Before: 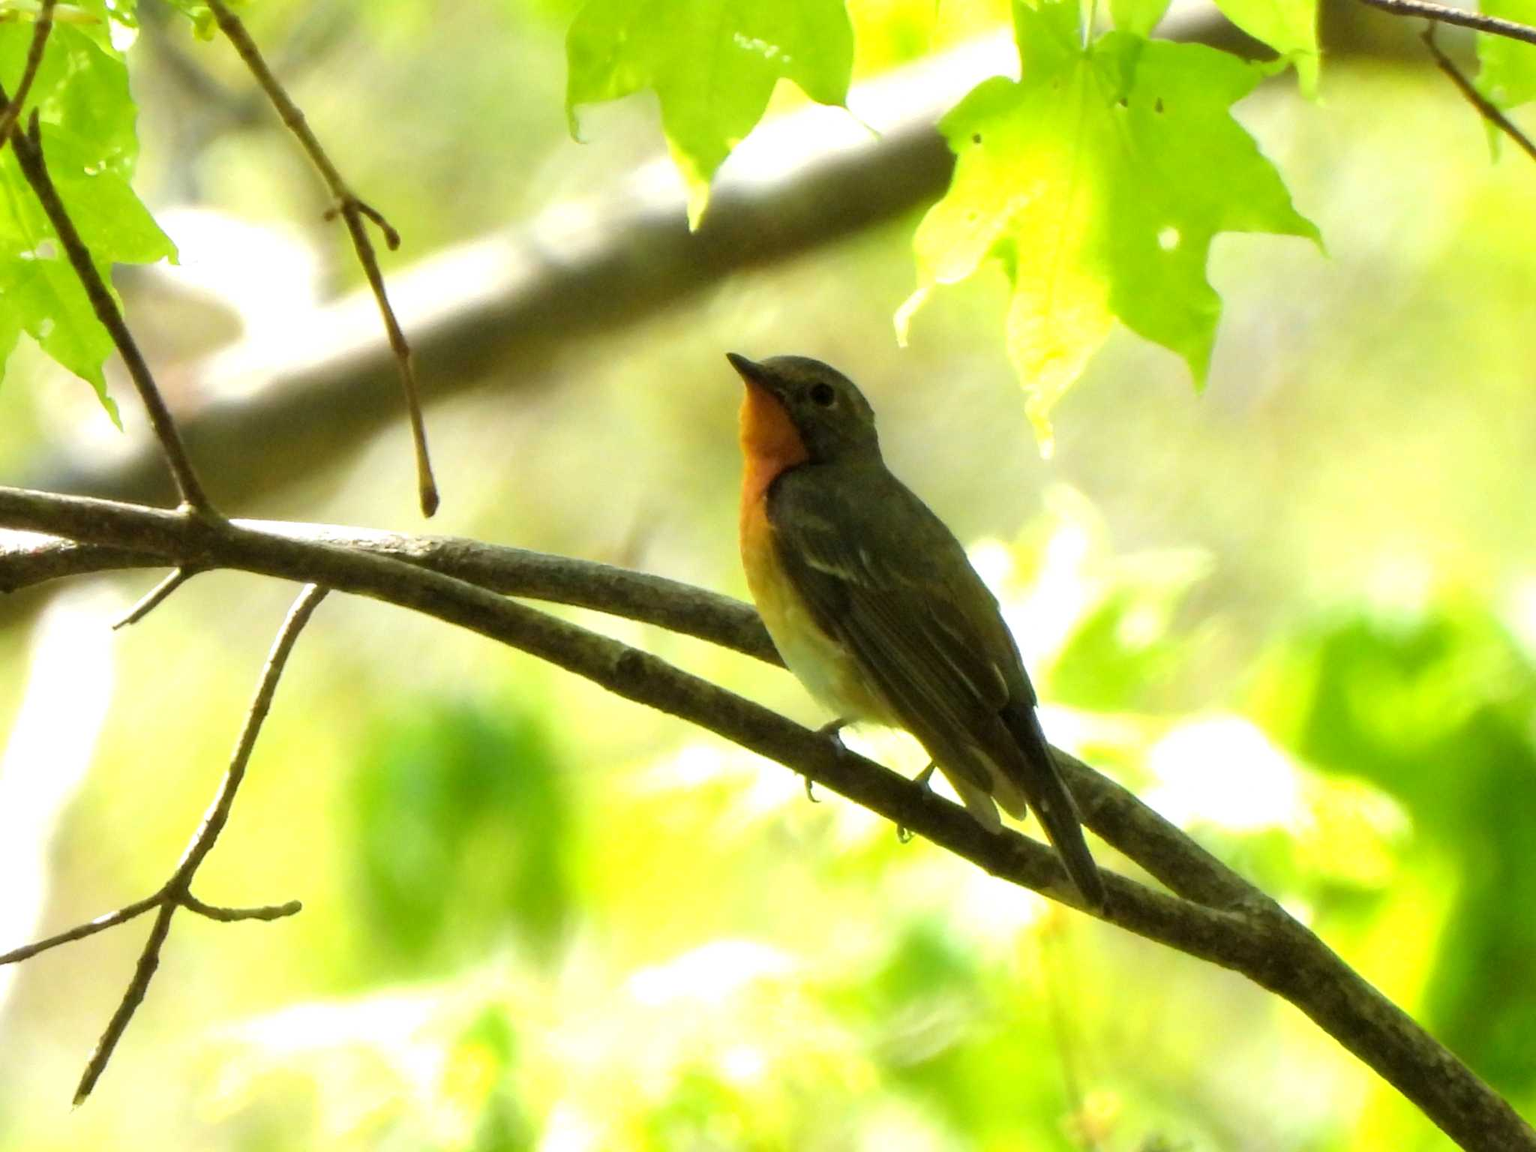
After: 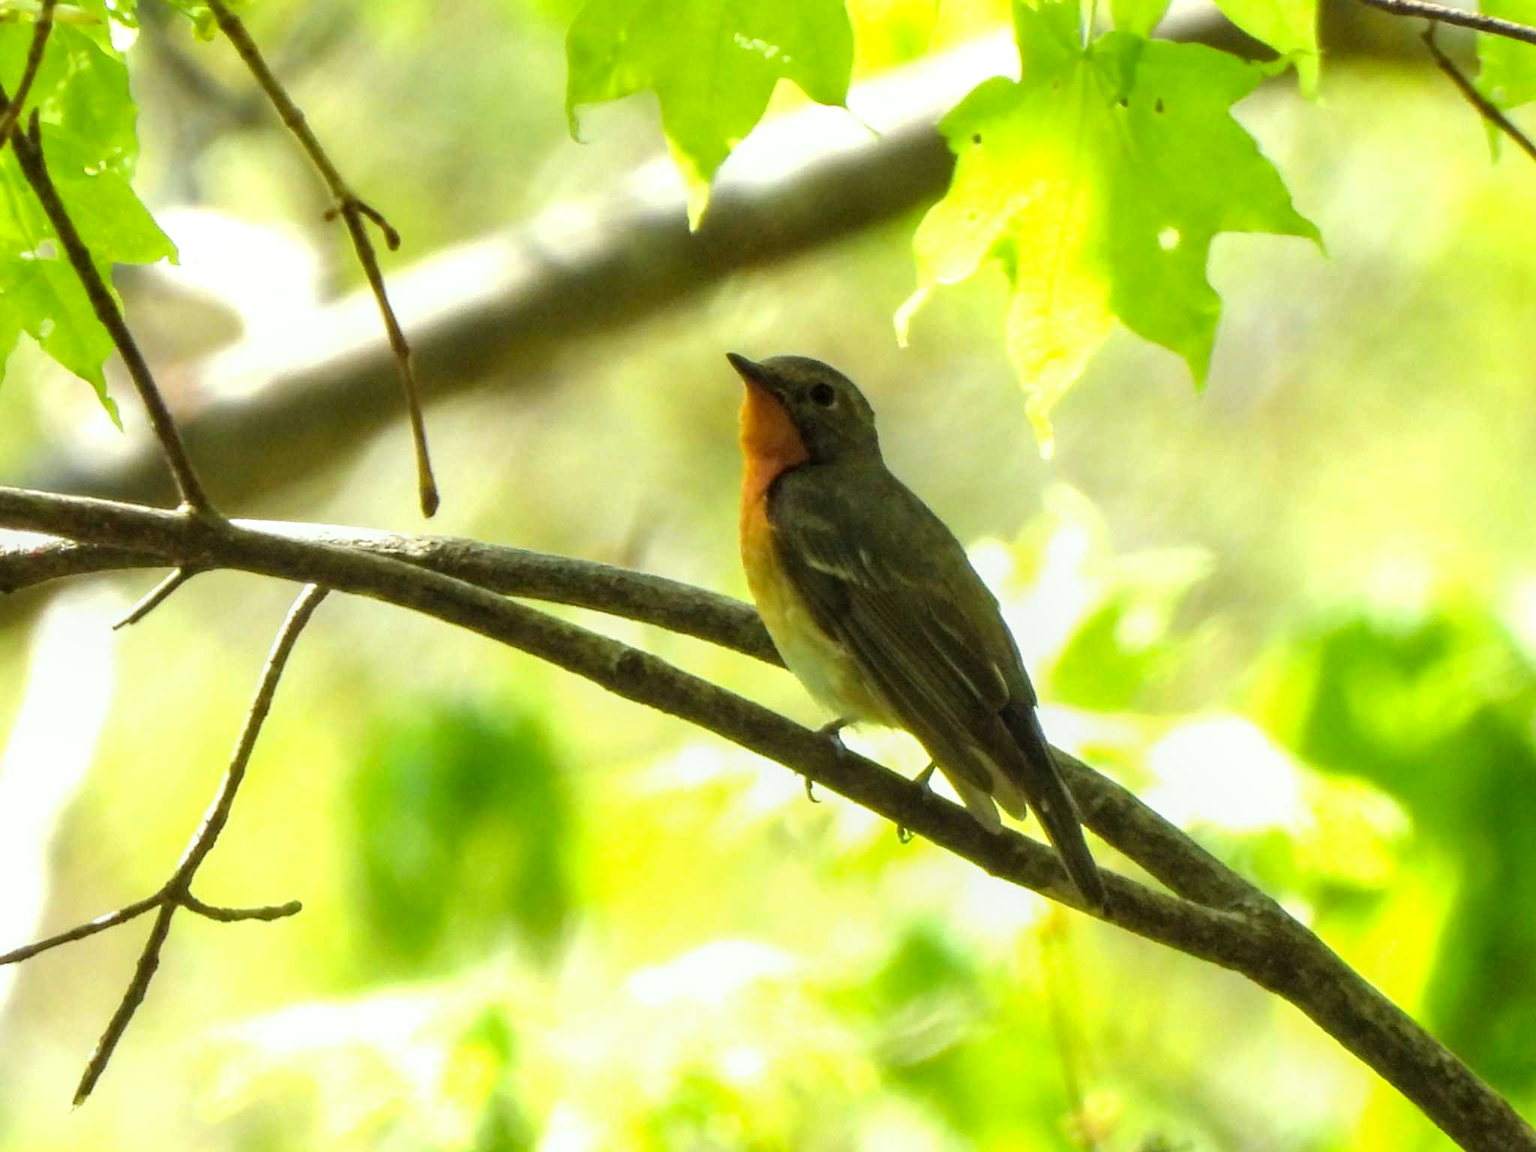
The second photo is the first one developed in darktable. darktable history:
color correction: highlights a* -2.69, highlights b* 2.51
local contrast: on, module defaults
